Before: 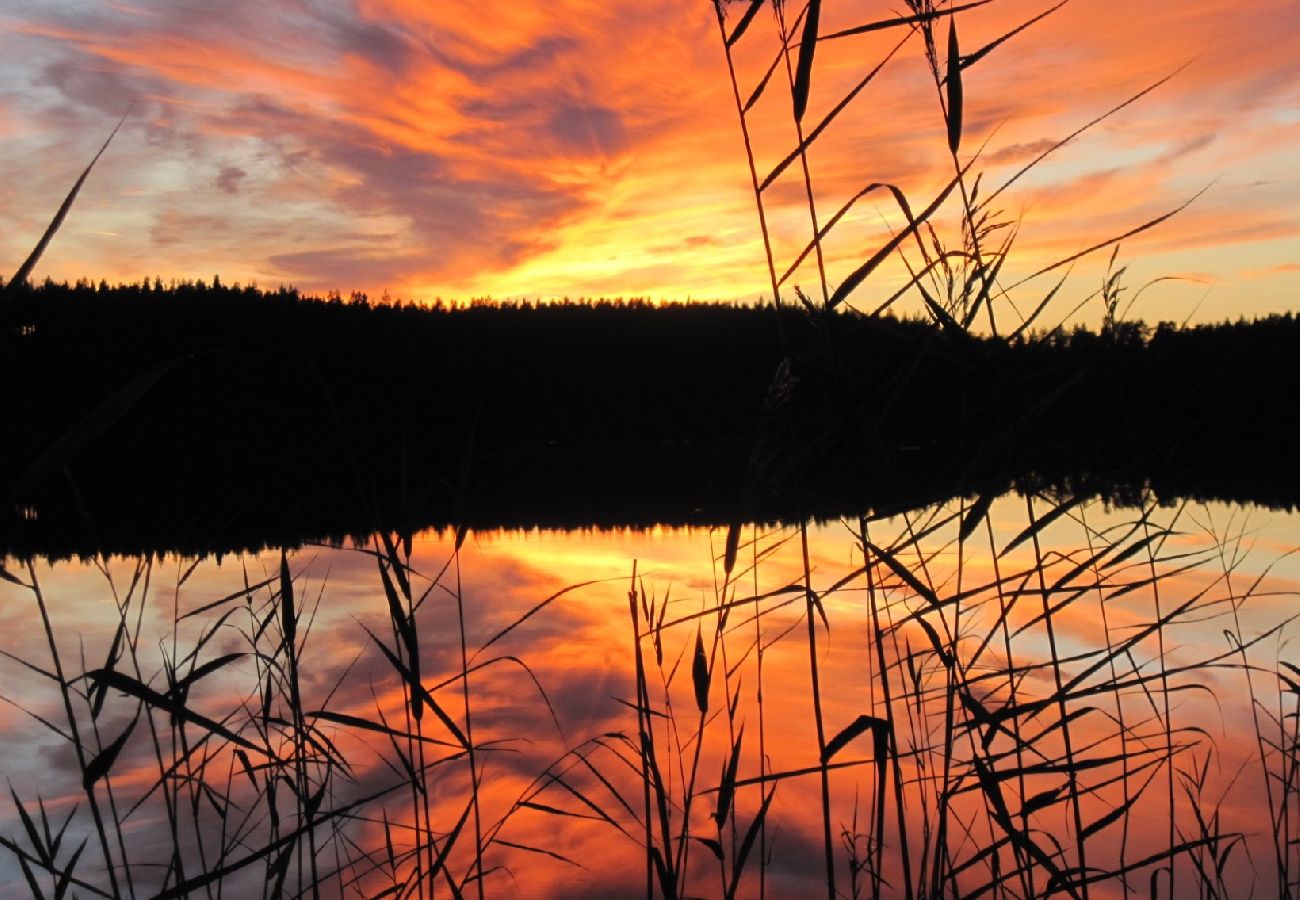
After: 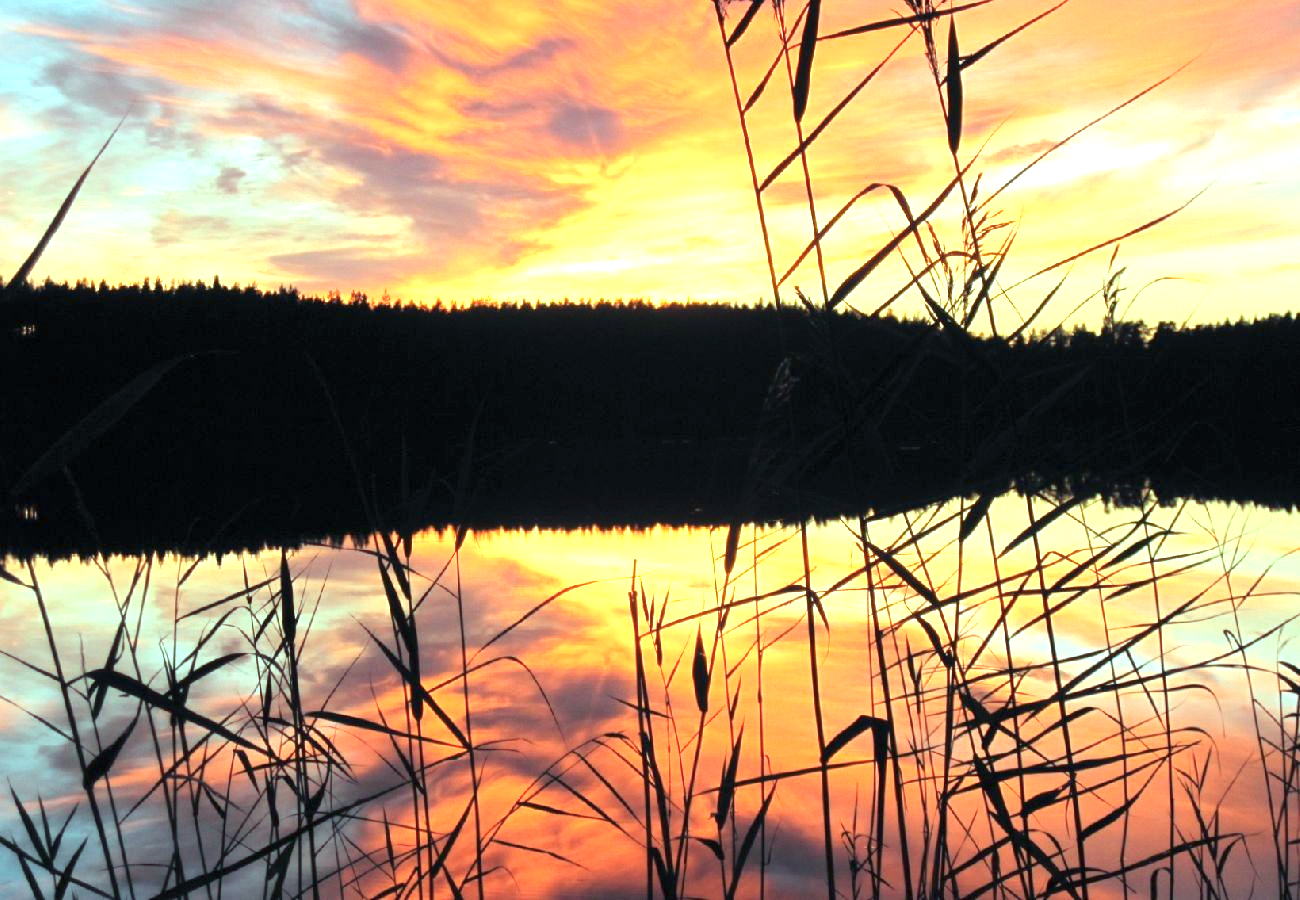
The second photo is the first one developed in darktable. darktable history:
exposure: exposure 1.223 EV, compensate highlight preservation false
color balance rgb: shadows lift › chroma 7.23%, shadows lift › hue 246.48°, highlights gain › chroma 5.38%, highlights gain › hue 196.93°, white fulcrum 1 EV
